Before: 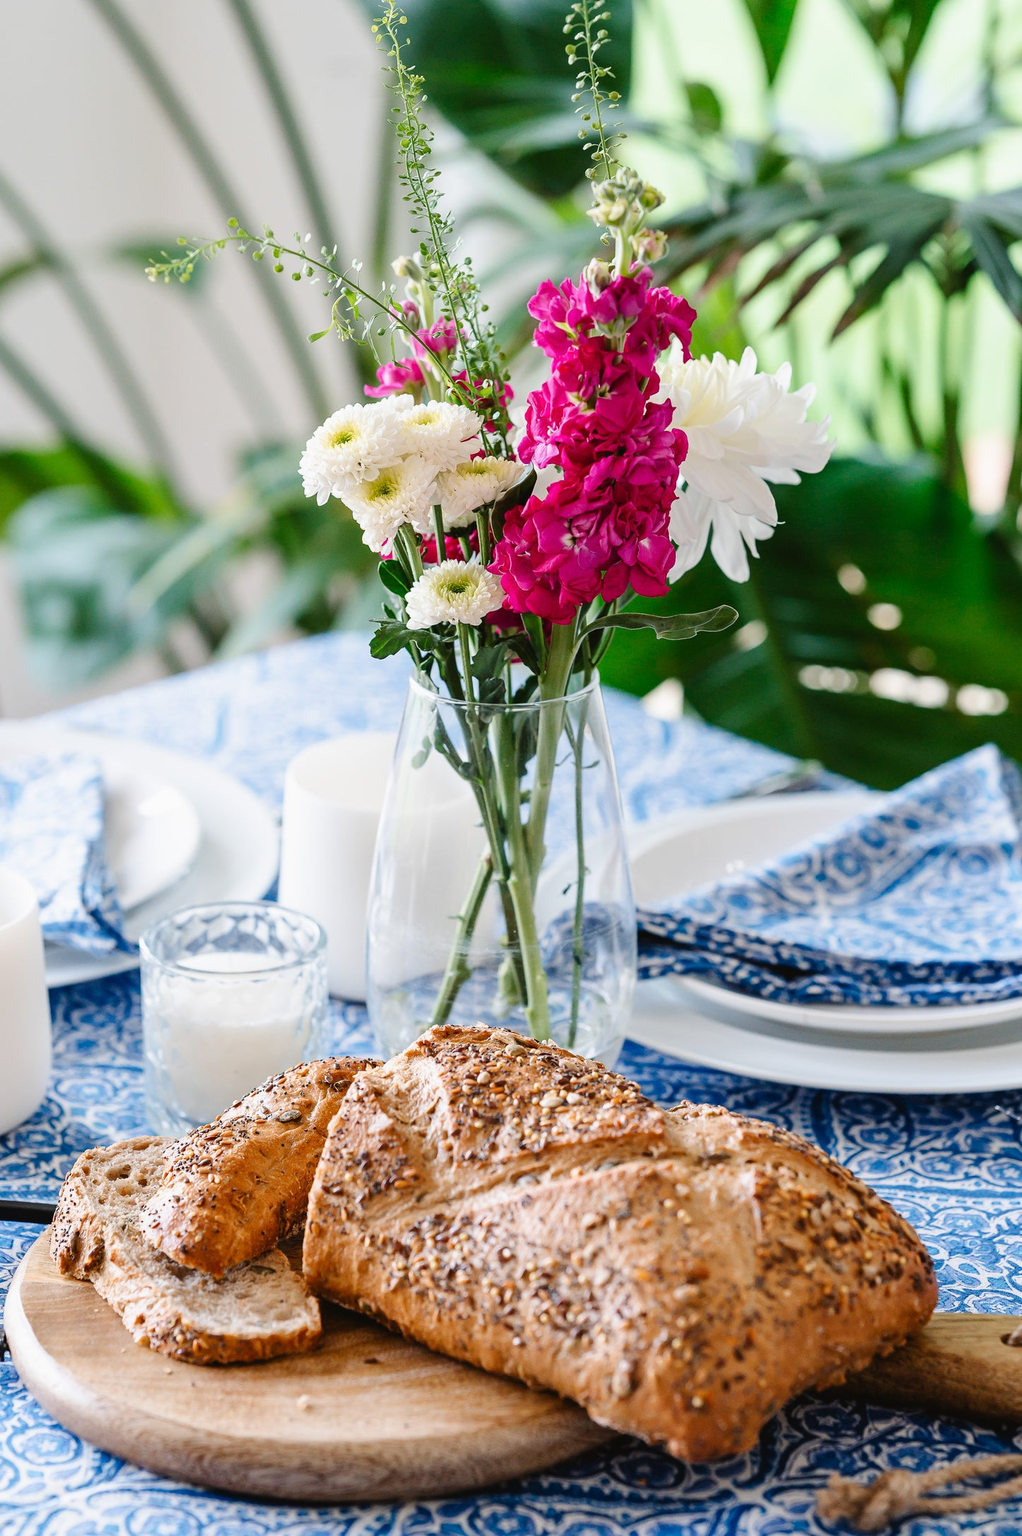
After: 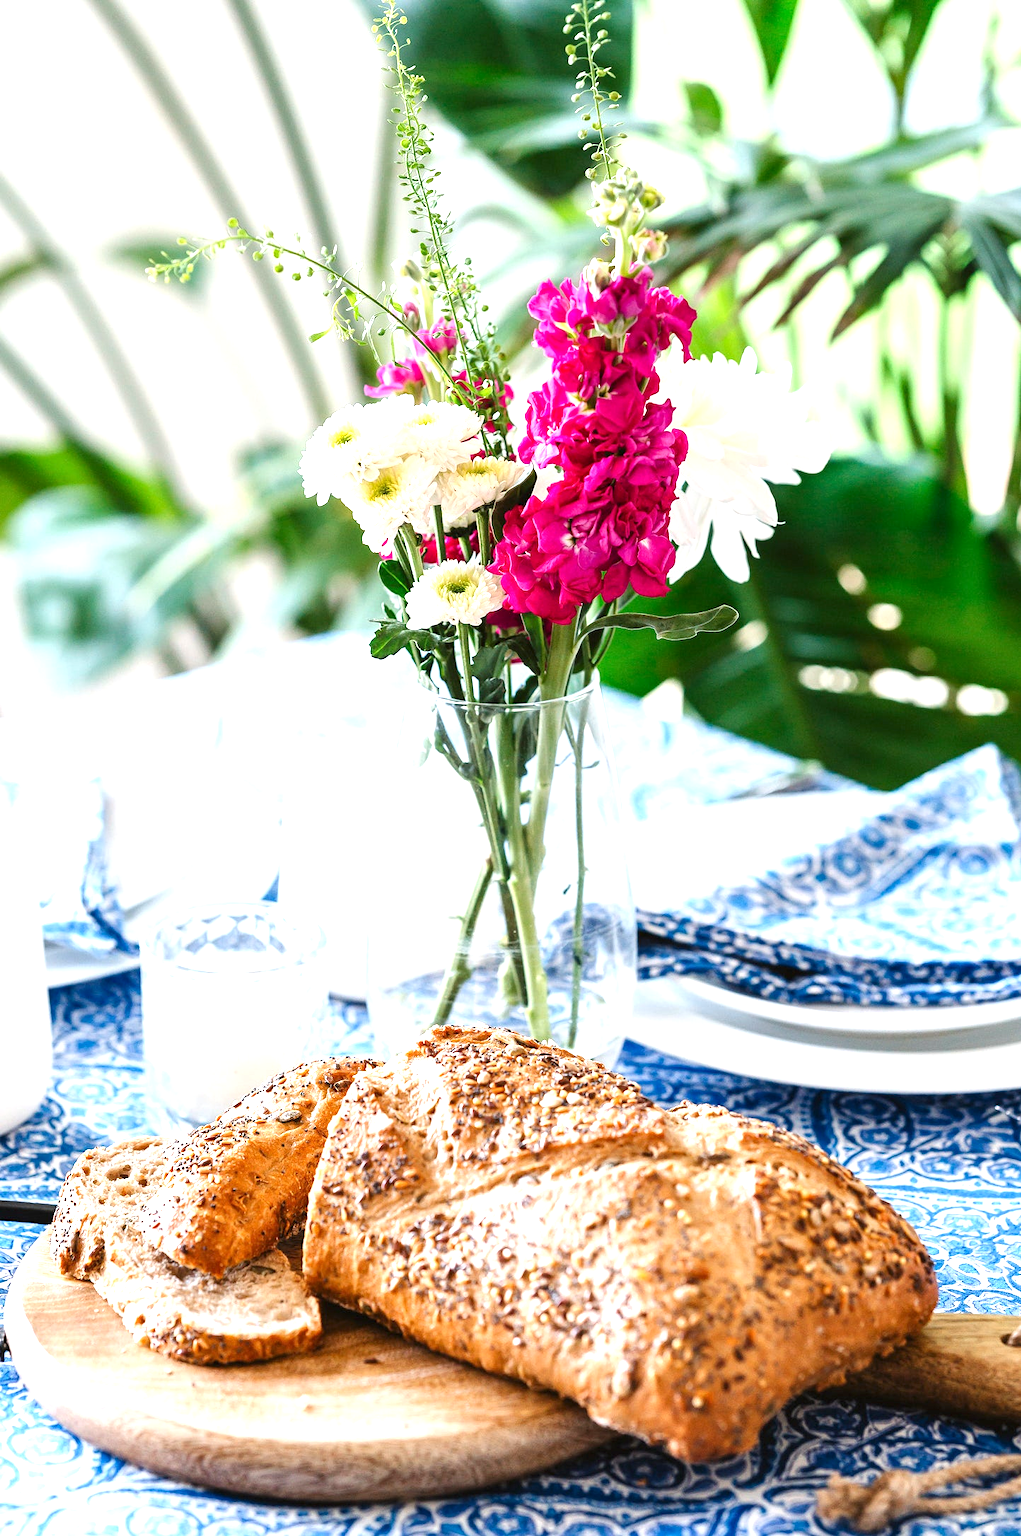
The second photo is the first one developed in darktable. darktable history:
exposure: exposure 0.95 EV, compensate exposure bias true, compensate highlight preservation false
local contrast: highlights 102%, shadows 102%, detail 119%, midtone range 0.2
